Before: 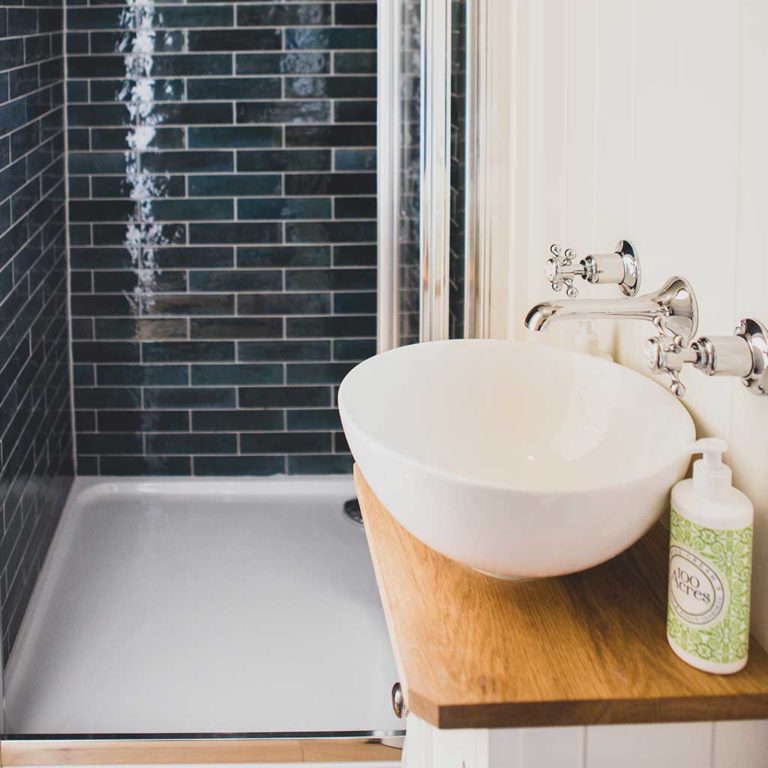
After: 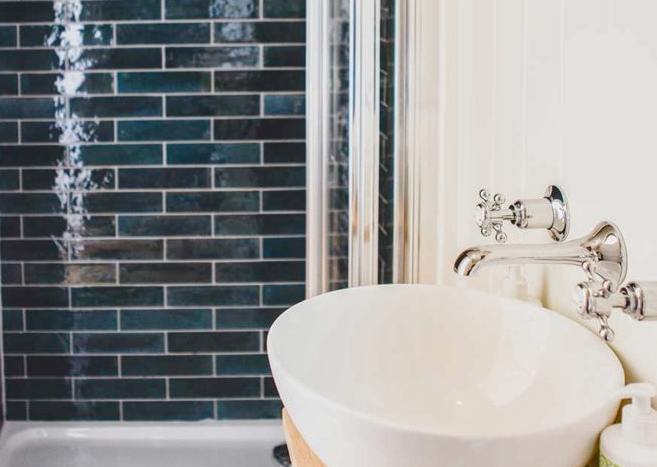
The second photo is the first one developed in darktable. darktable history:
local contrast: on, module defaults
color balance rgb: linear chroma grading › global chroma 15.565%, perceptual saturation grading › global saturation 20%, perceptual saturation grading › highlights -24.782%, perceptual saturation grading › shadows 49.975%, perceptual brilliance grading › mid-tones 9.439%, perceptual brilliance grading › shadows 15.359%
crop and rotate: left 9.328%, top 7.21%, right 4.995%, bottom 31.893%
contrast brightness saturation: contrast 0.056, brightness -0.014, saturation -0.227
